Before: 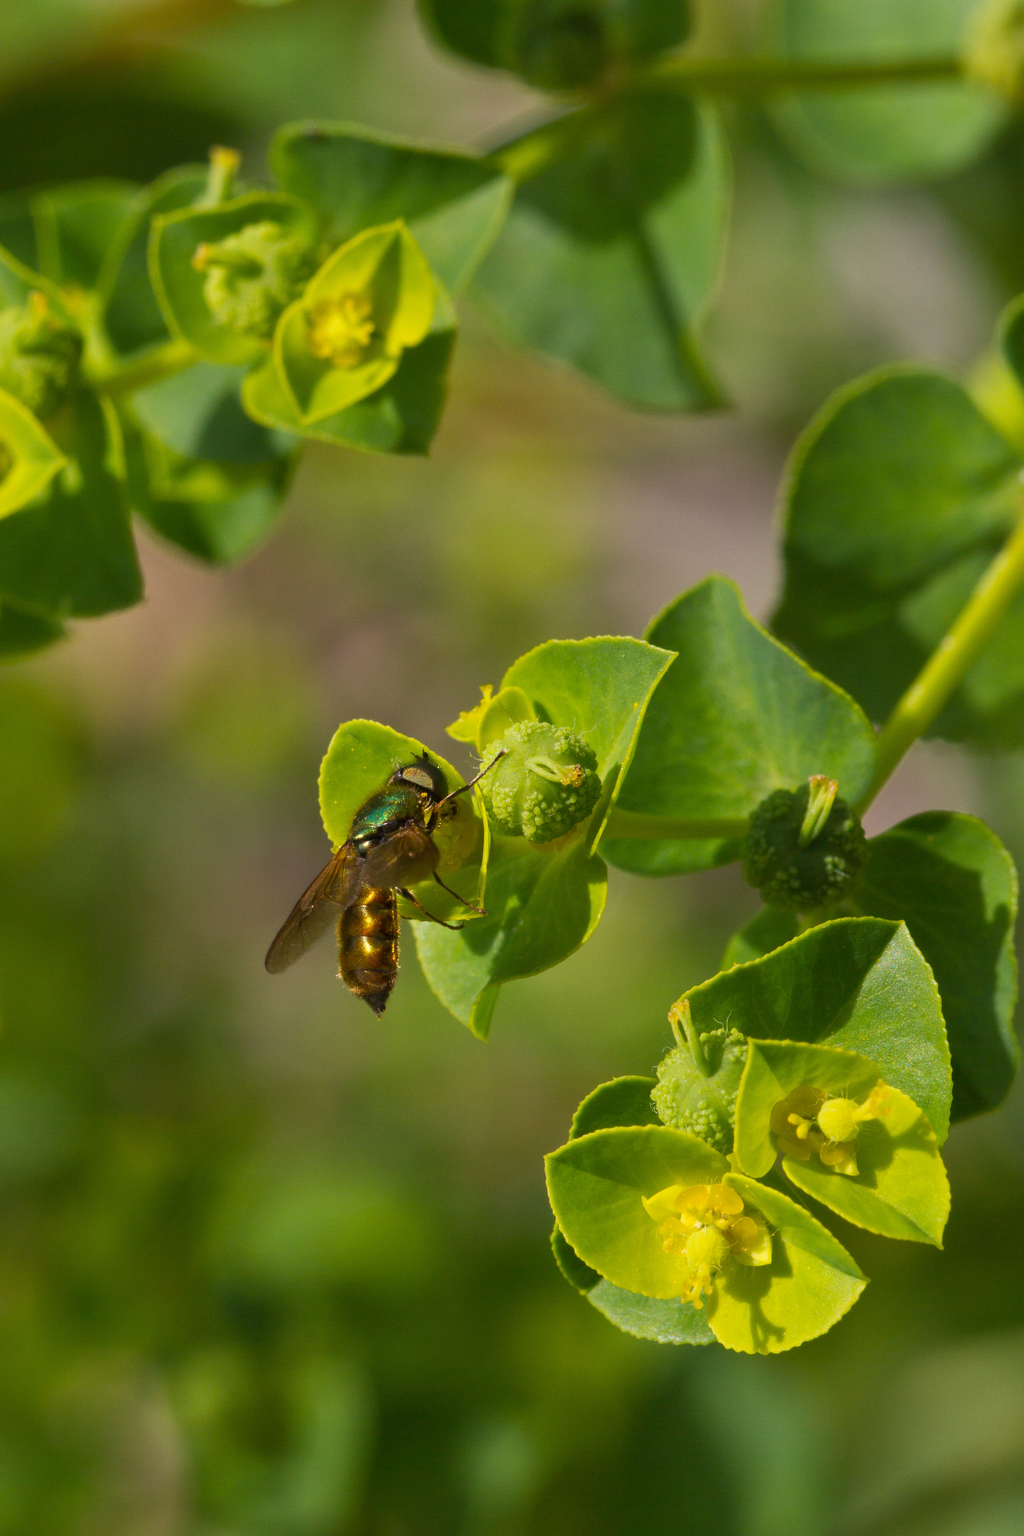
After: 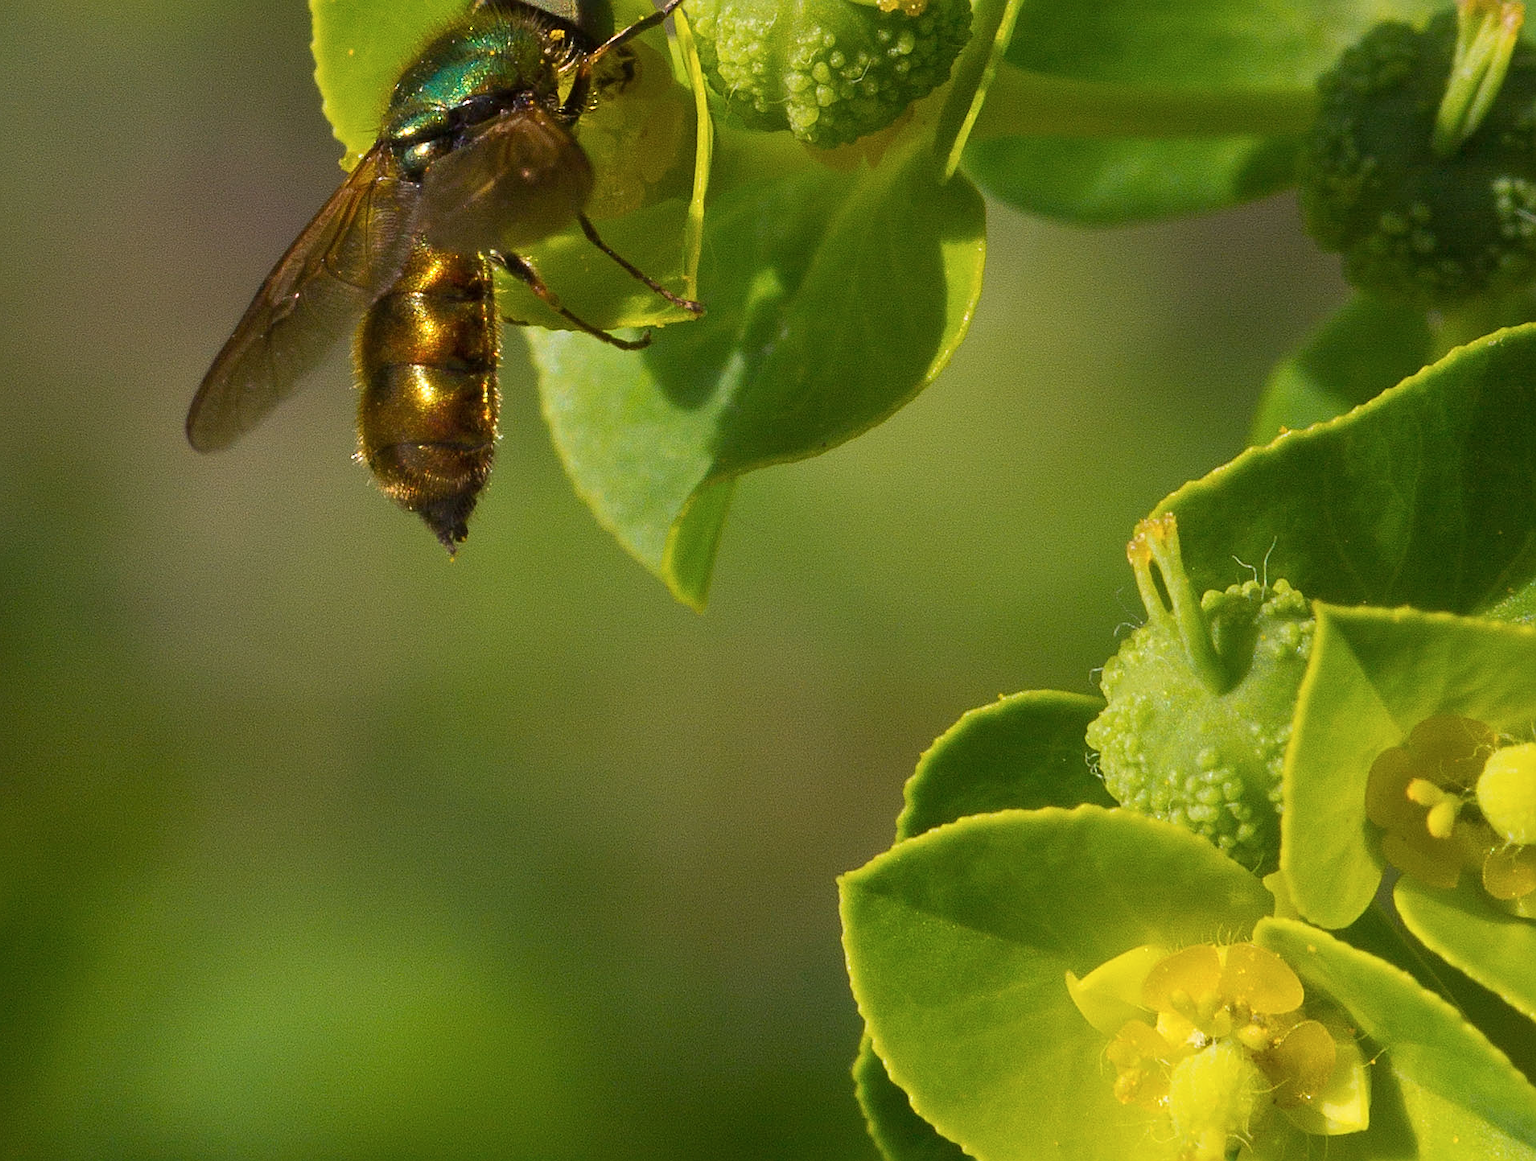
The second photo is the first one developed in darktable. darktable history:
sharpen: on, module defaults
crop: left 18.106%, top 50.788%, right 17.651%, bottom 16.804%
contrast brightness saturation: saturation -0.047
exposure: exposure -0.005 EV, compensate highlight preservation false
